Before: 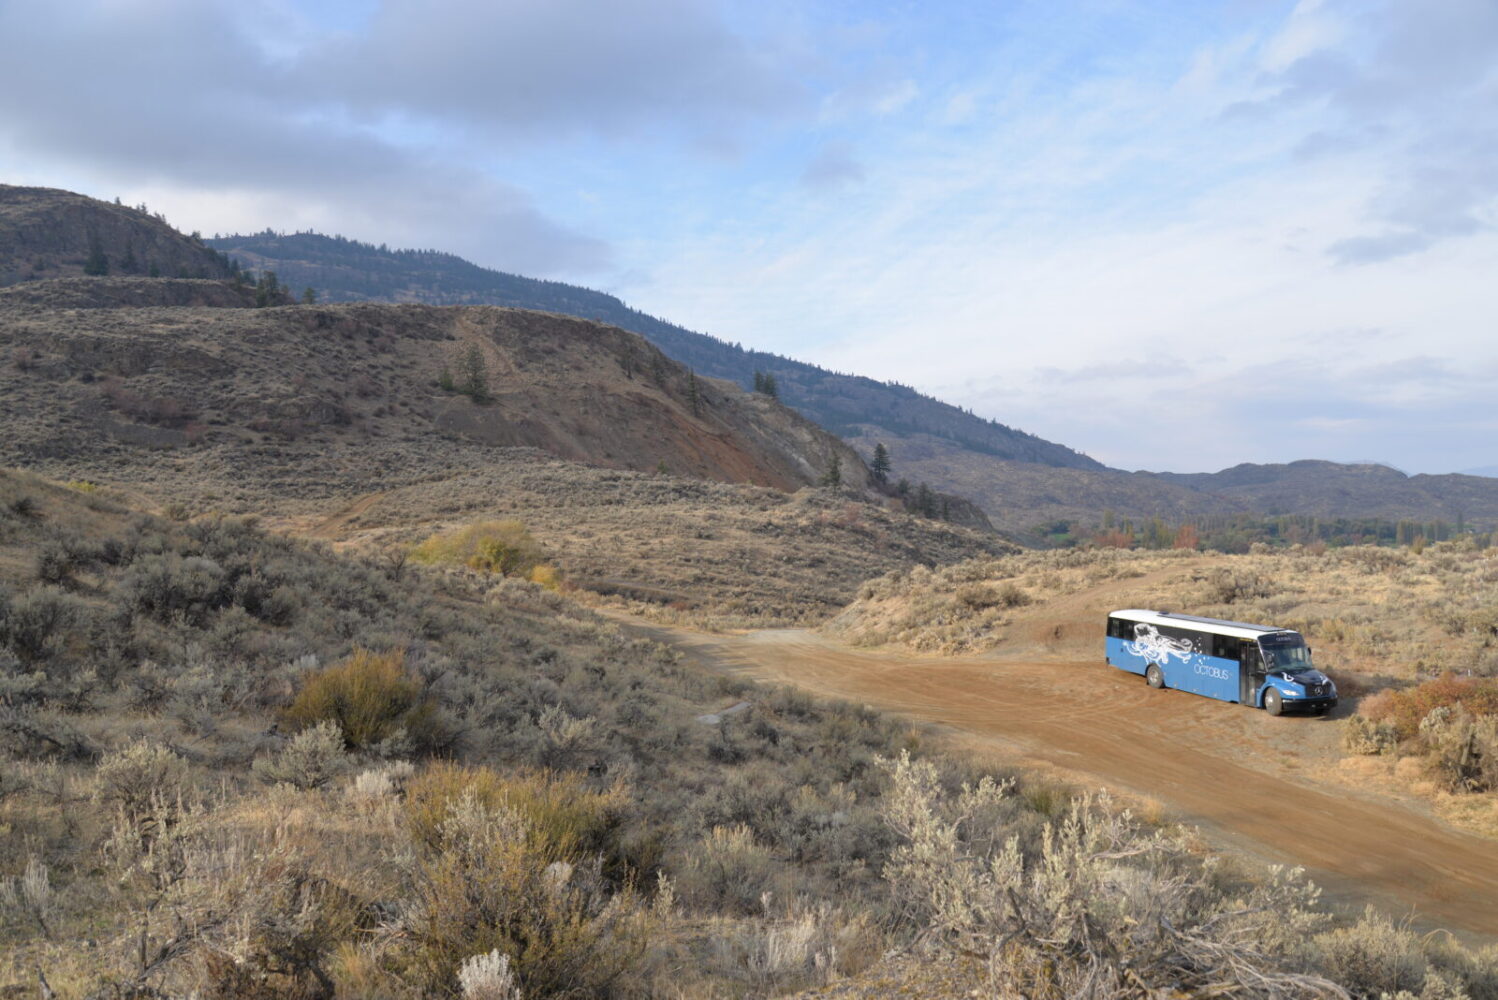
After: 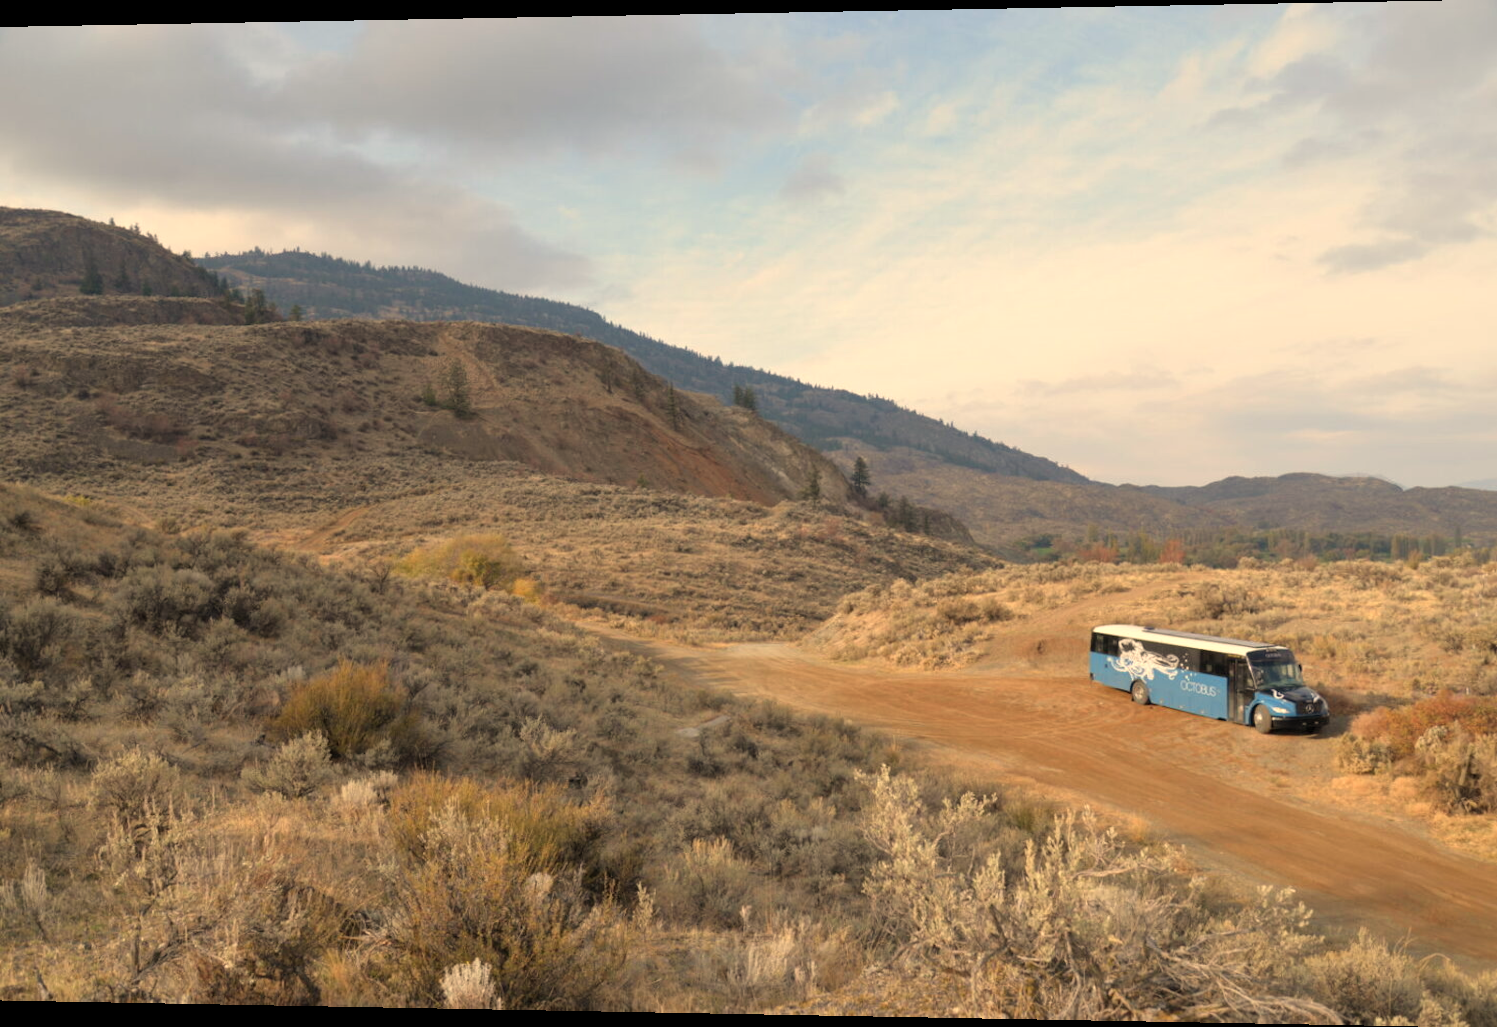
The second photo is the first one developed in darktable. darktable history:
white balance: red 1.138, green 0.996, blue 0.812
rotate and perspective: lens shift (horizontal) -0.055, automatic cropping off
